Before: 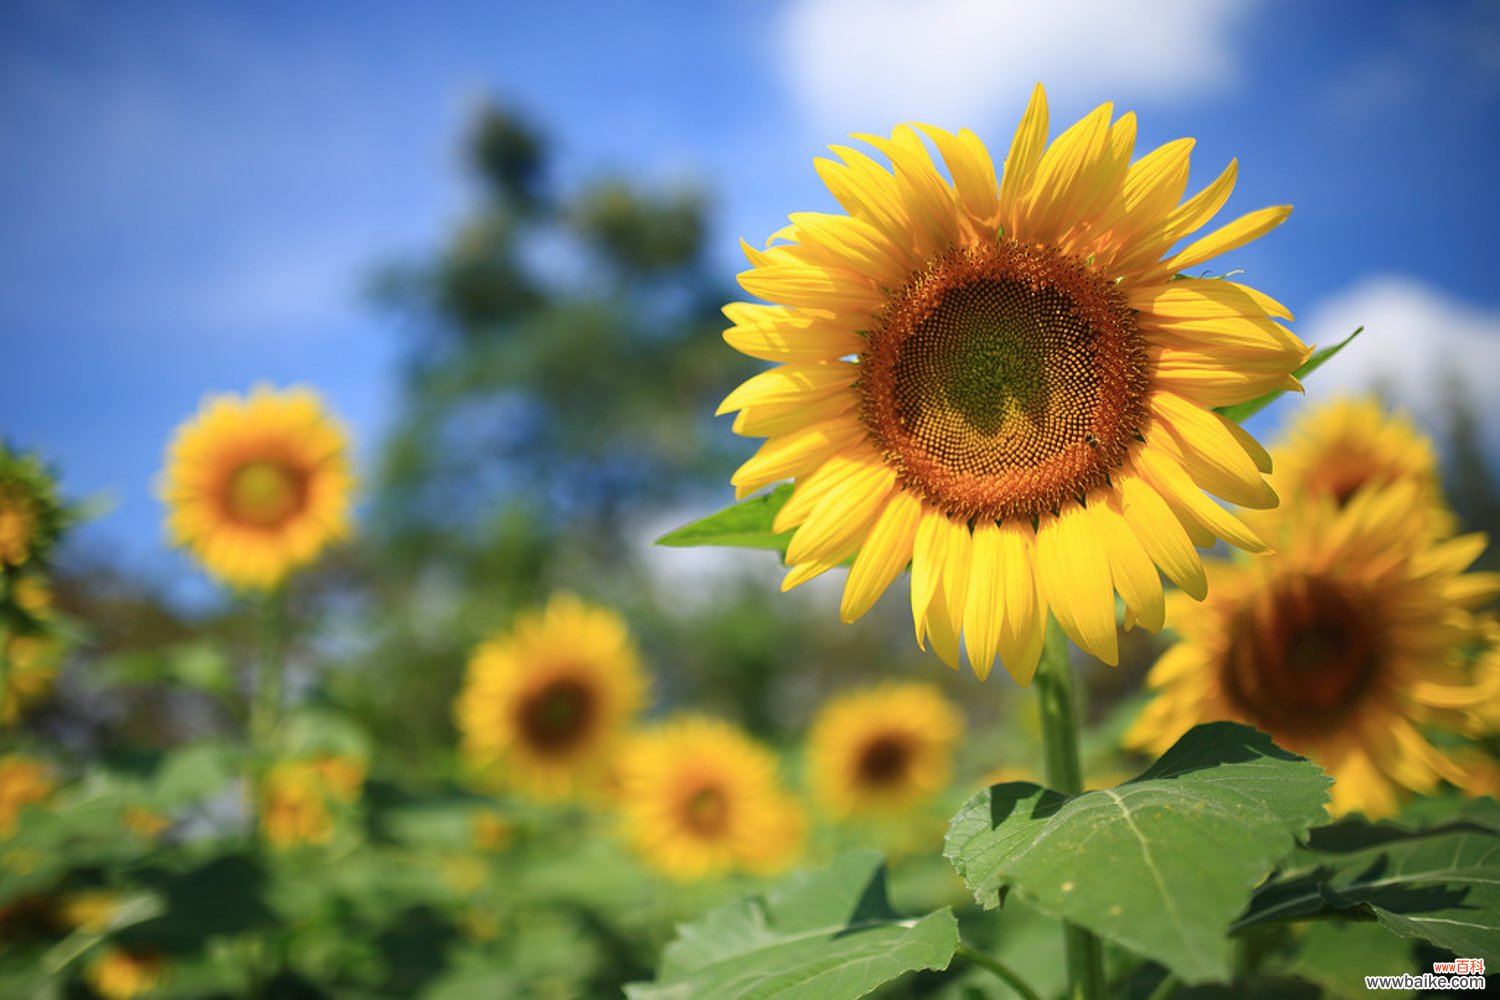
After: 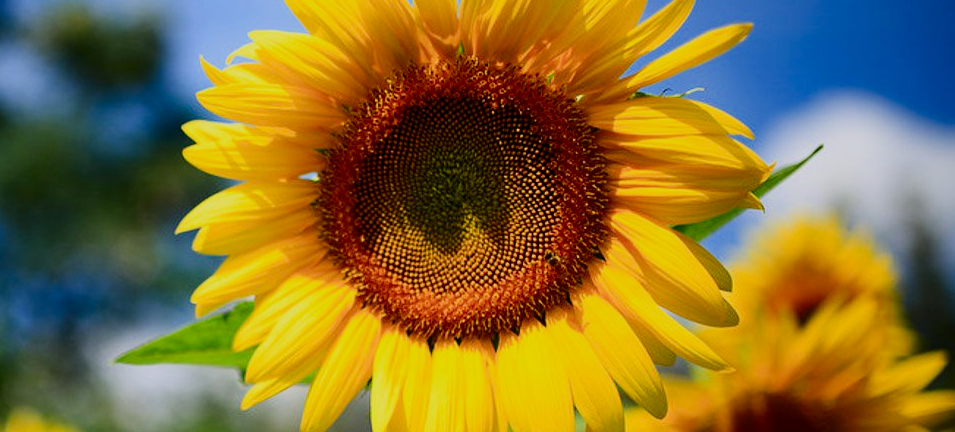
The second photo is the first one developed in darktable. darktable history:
filmic rgb: black relative exposure -7.65 EV, white relative exposure 4.56 EV, hardness 3.61, contrast 1.05
white balance: emerald 1
contrast brightness saturation: contrast 0.21, brightness -0.11, saturation 0.21
crop: left 36.005%, top 18.293%, right 0.31%, bottom 38.444%
